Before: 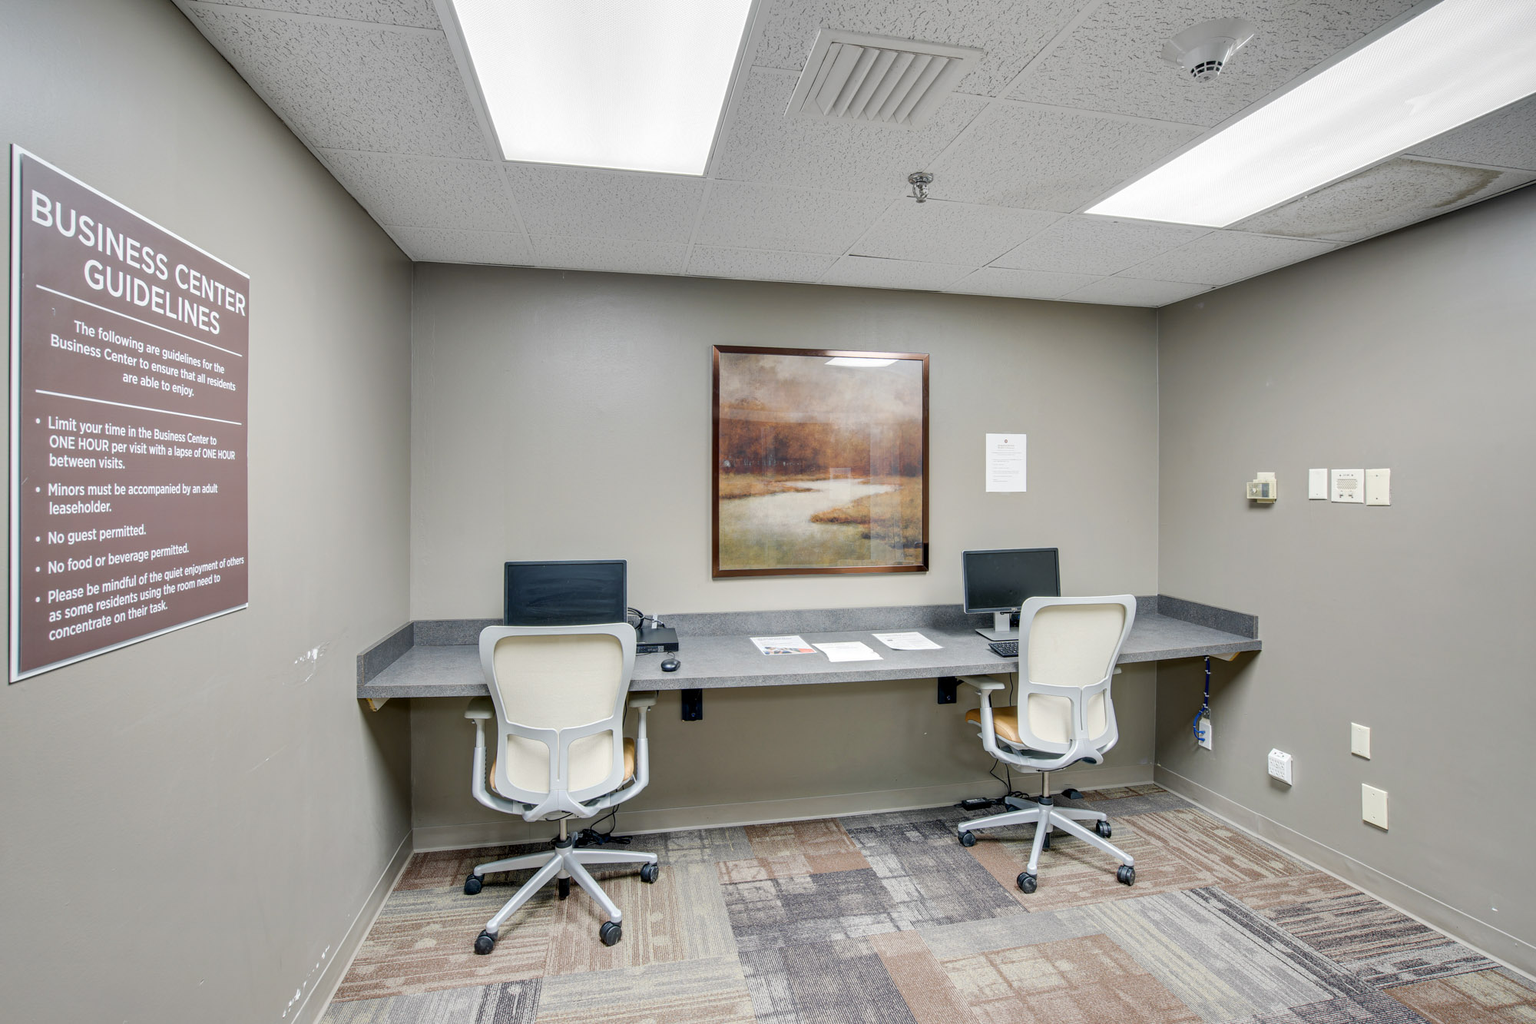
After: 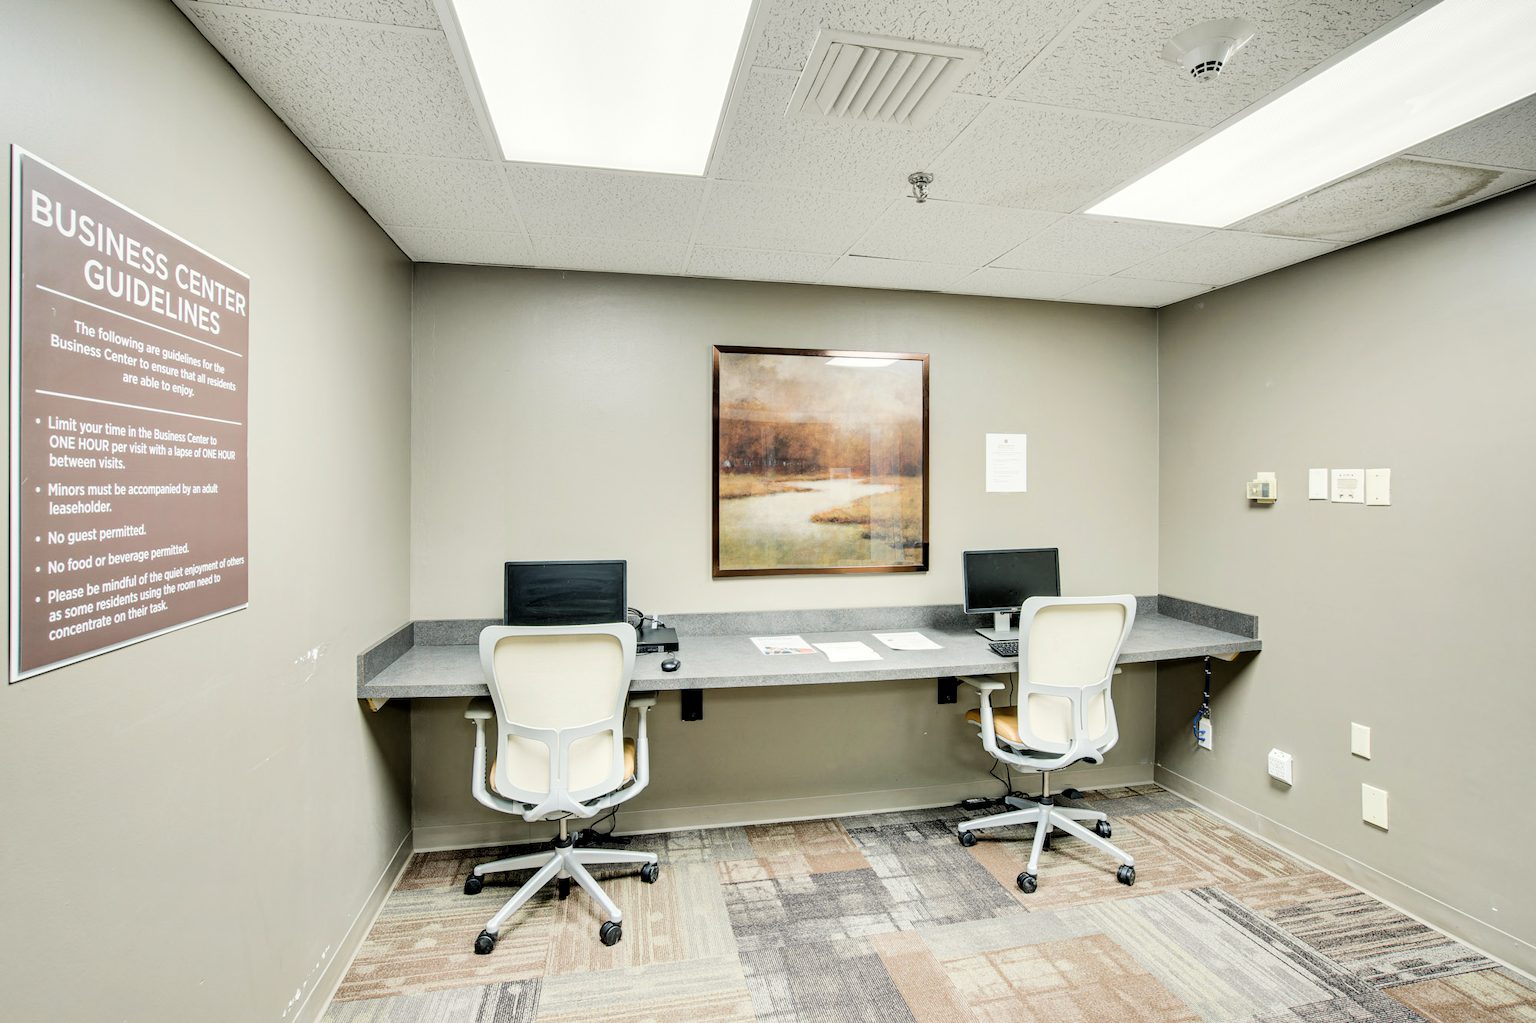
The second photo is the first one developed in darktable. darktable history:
color balance: mode lift, gamma, gain (sRGB), lift [1.04, 1, 1, 0.97], gamma [1.01, 1, 1, 0.97], gain [0.96, 1, 1, 0.97]
levels: mode automatic, black 0.023%, white 99.97%, levels [0.062, 0.494, 0.925]
exposure: black level correction 0.001, exposure 0.3 EV, compensate highlight preservation false
filmic rgb: black relative exposure -5 EV, hardness 2.88, contrast 1.3, highlights saturation mix -10%
